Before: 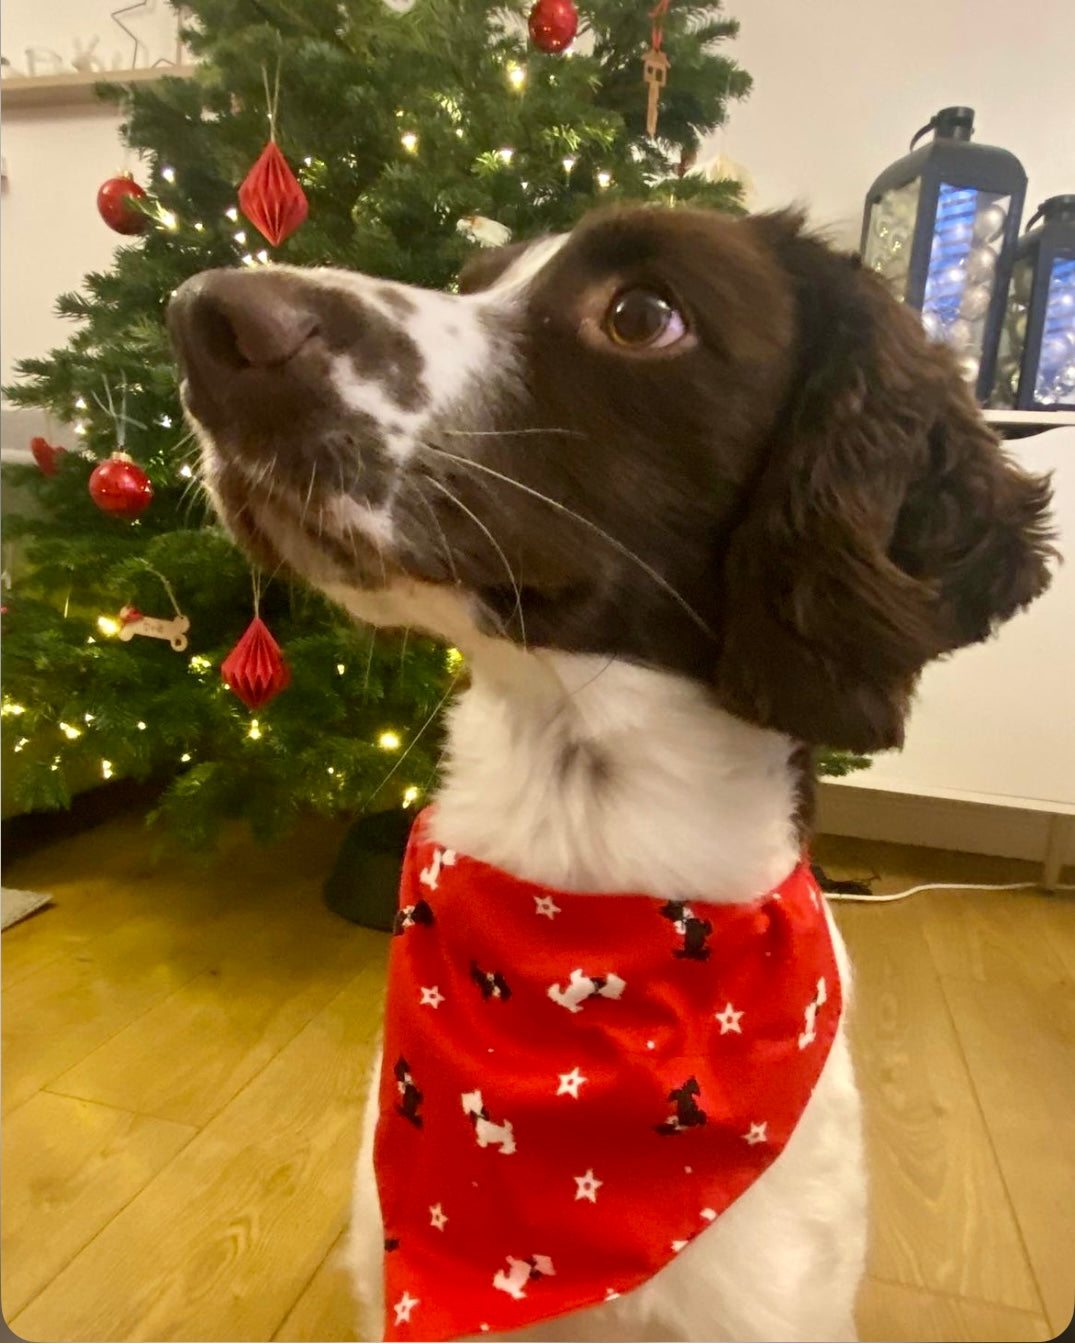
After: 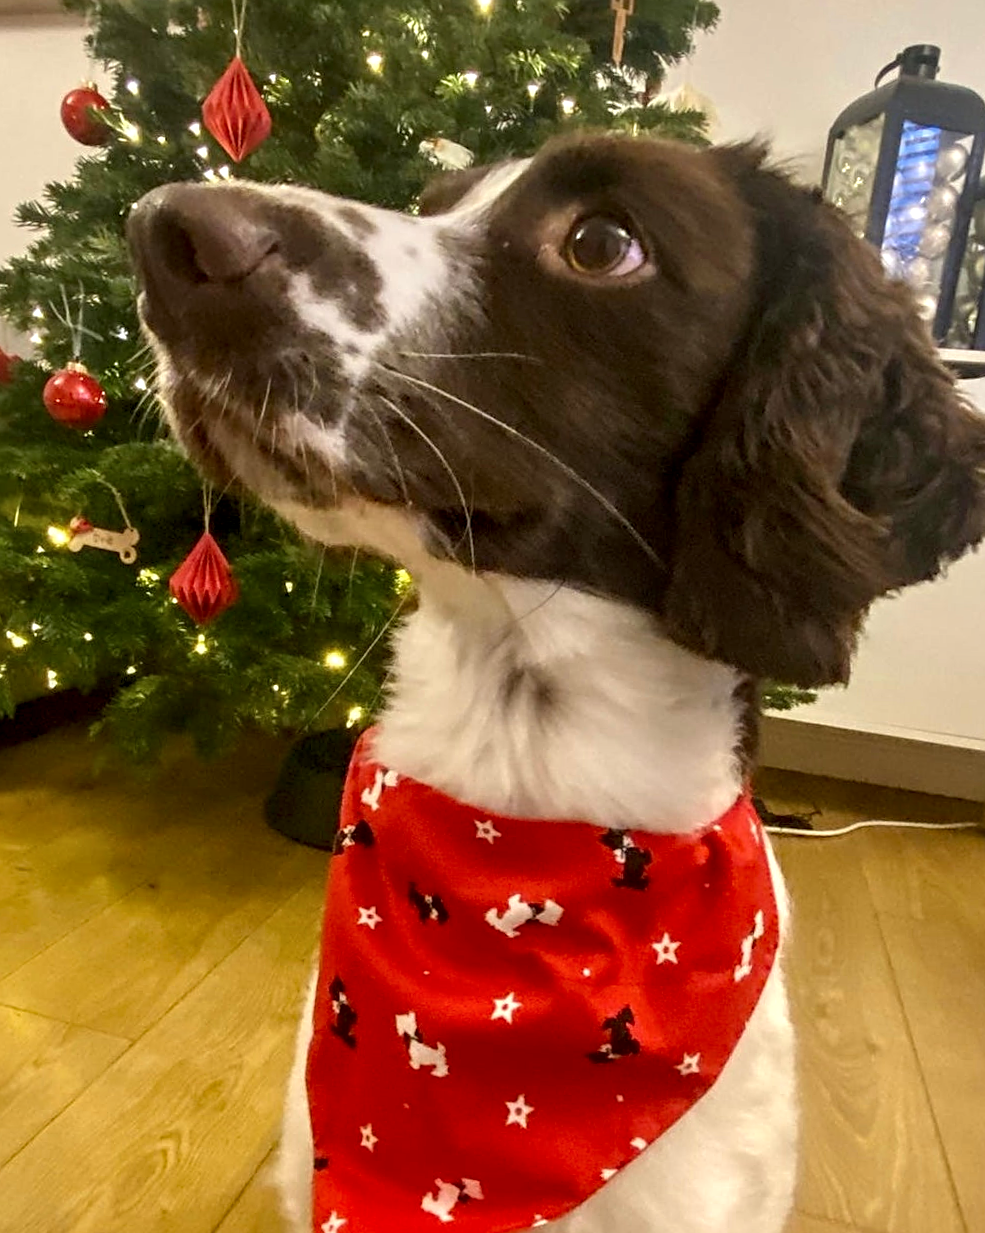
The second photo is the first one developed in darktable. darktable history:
crop and rotate: angle -1.87°, left 3.093%, top 3.919%, right 1.507%, bottom 0.576%
local contrast: highlights 36%, detail 135%
sharpen: on, module defaults
